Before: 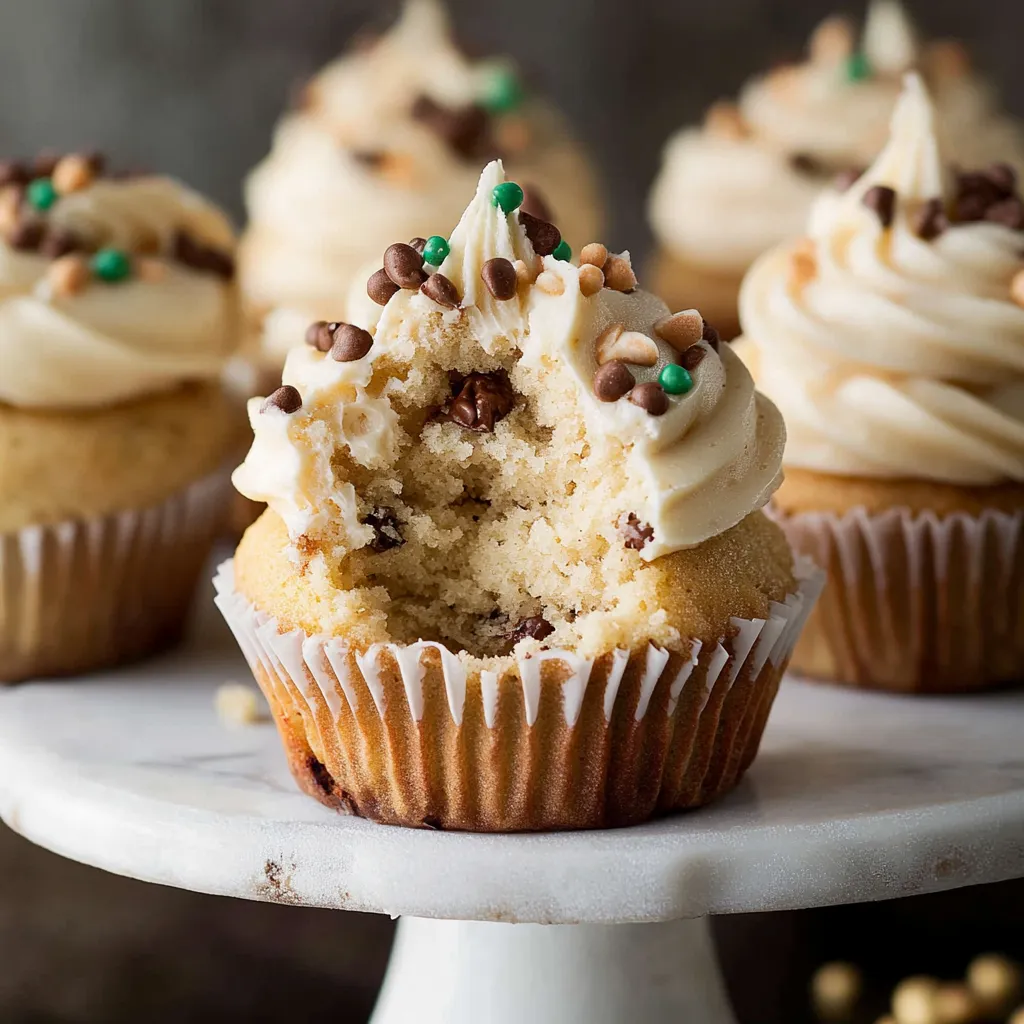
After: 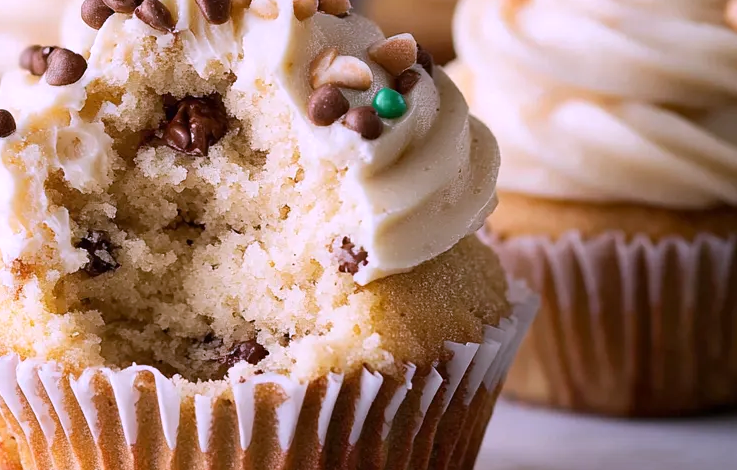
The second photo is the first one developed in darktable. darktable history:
crop and rotate: left 27.938%, top 27.046%, bottom 27.046%
white balance: red 1.042, blue 1.17
